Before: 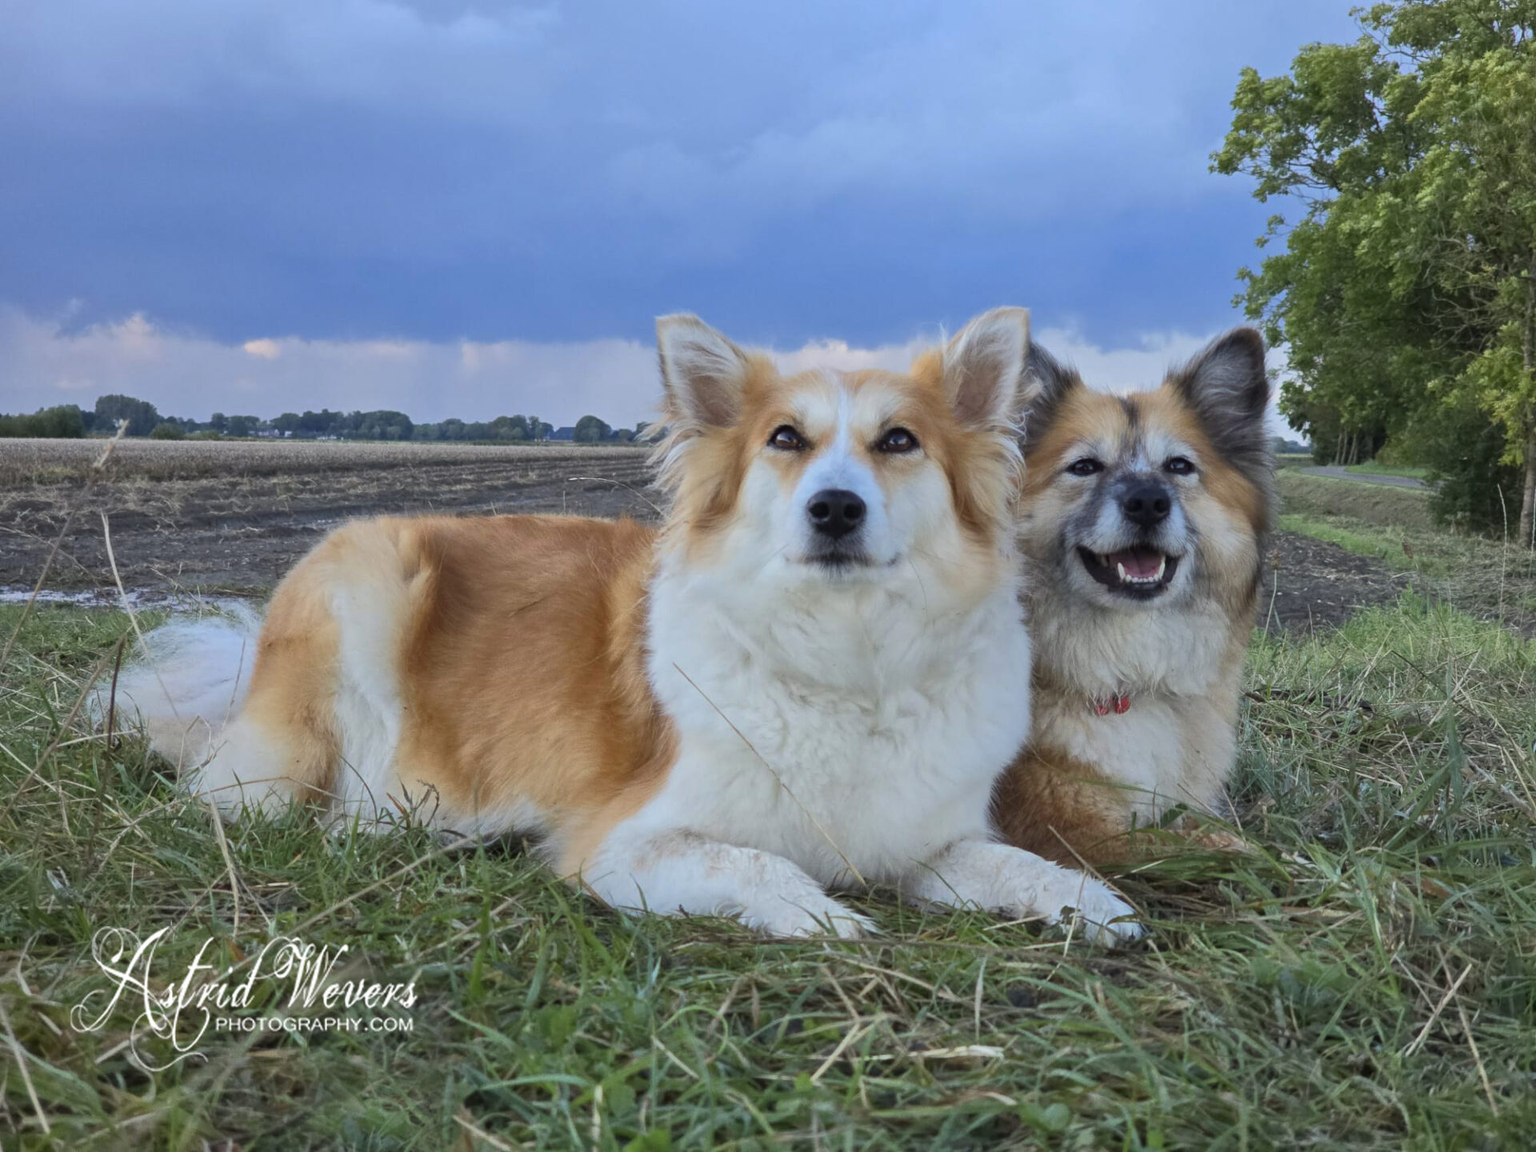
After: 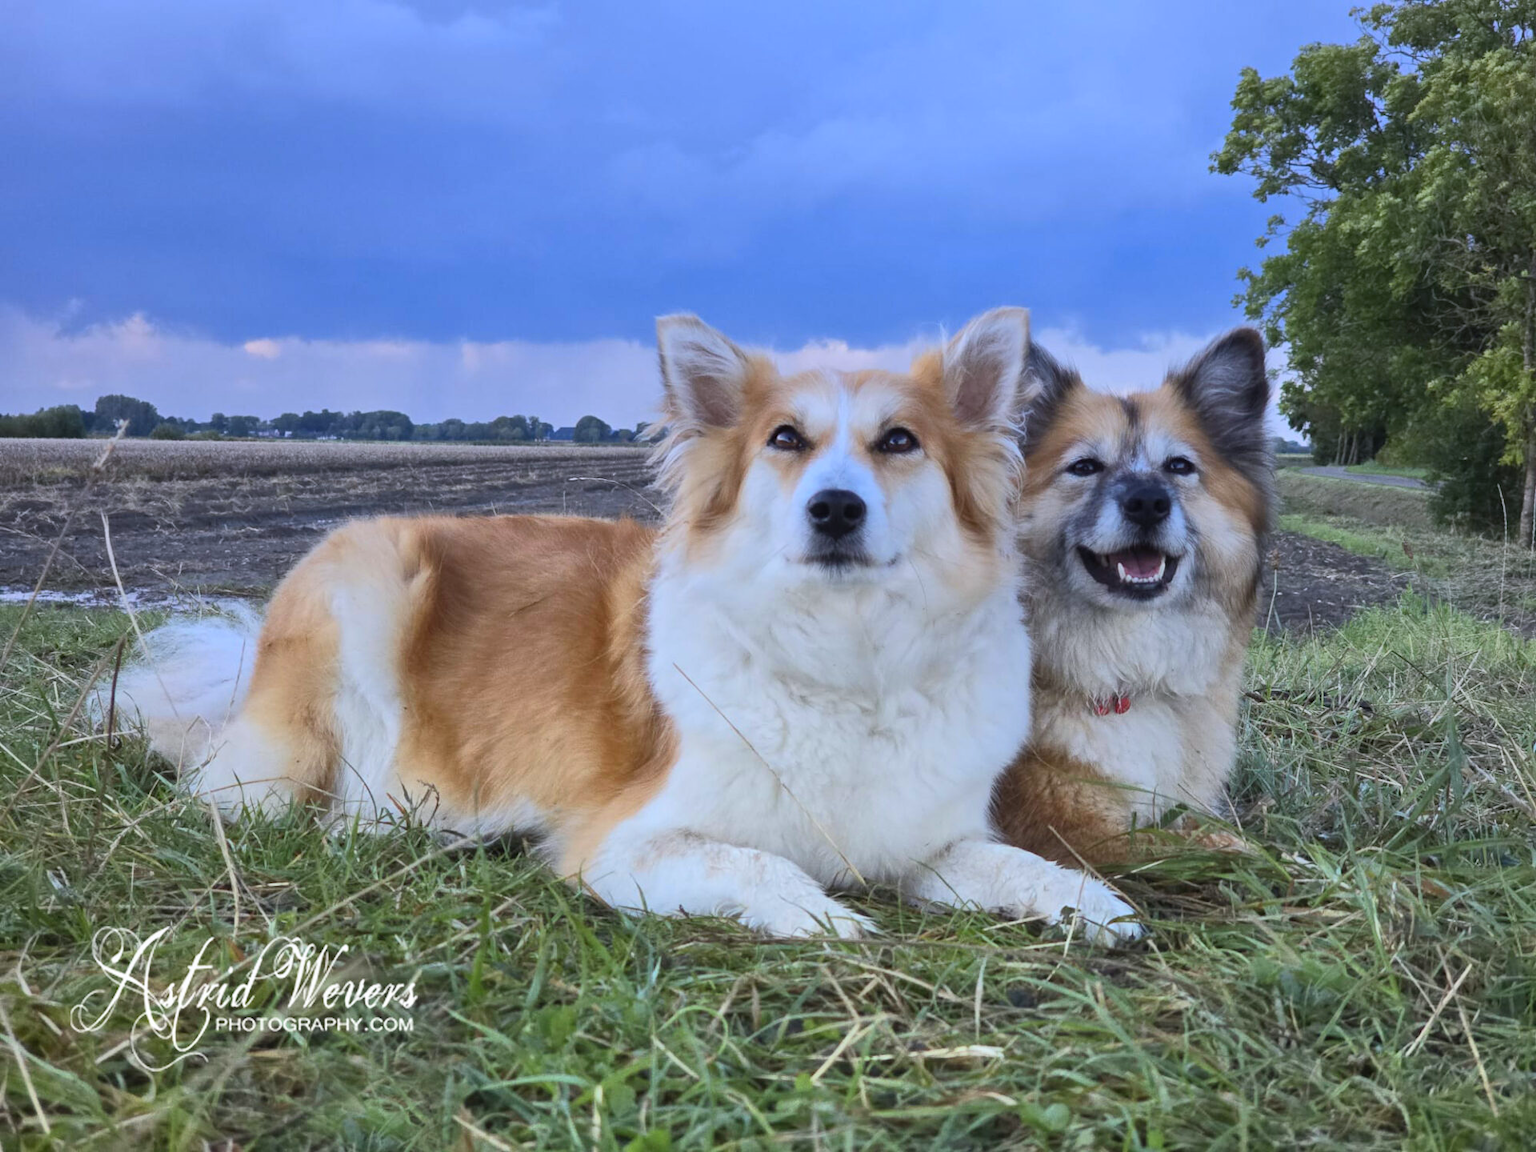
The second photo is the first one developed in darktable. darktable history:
contrast brightness saturation: contrast 0.2, brightness 0.16, saturation 0.22
graduated density: hue 238.83°, saturation 50%
